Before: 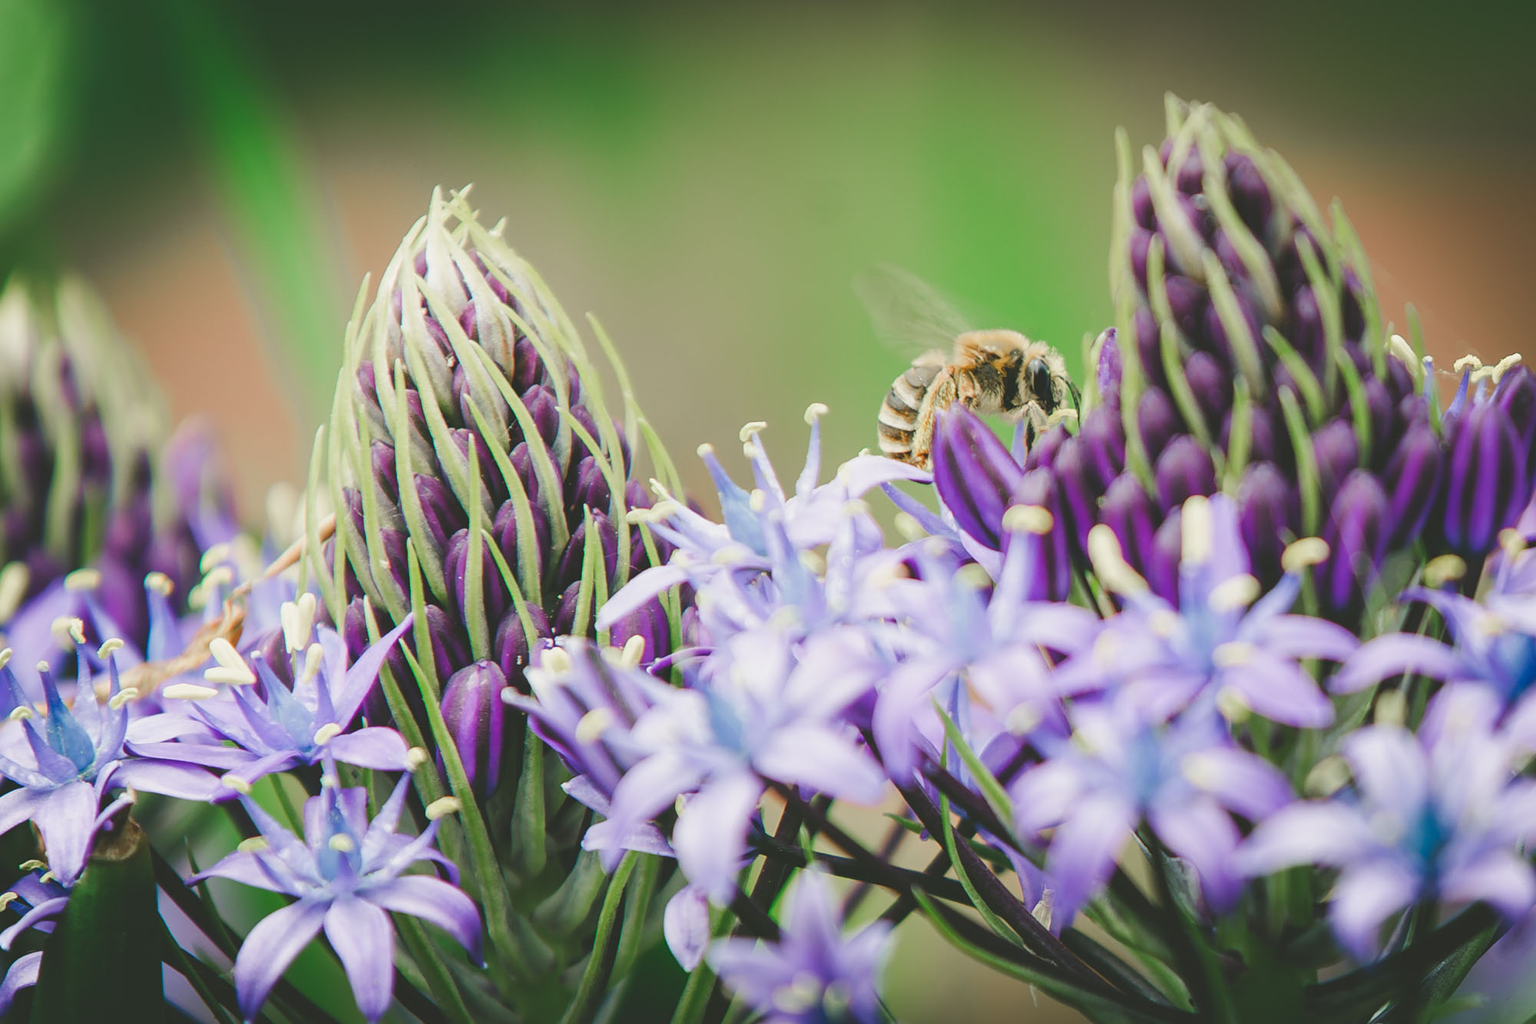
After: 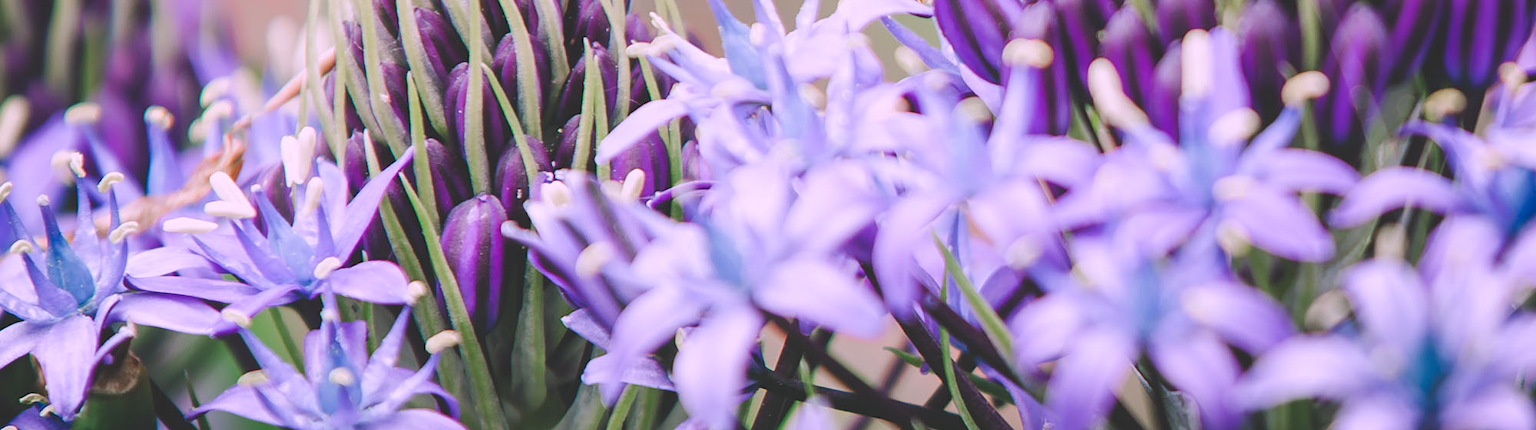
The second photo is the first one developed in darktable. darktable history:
crop: top 45.551%, bottom 12.262%
color correction: highlights a* 15.46, highlights b* -20.56
